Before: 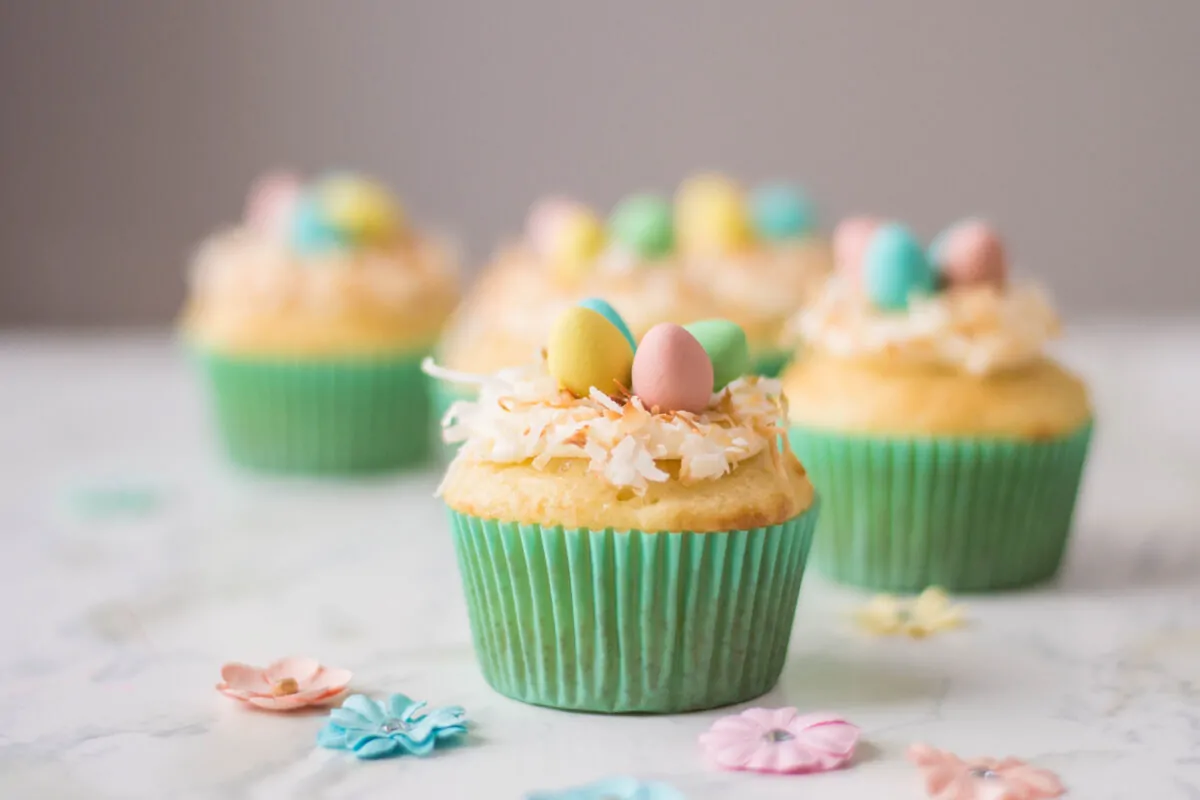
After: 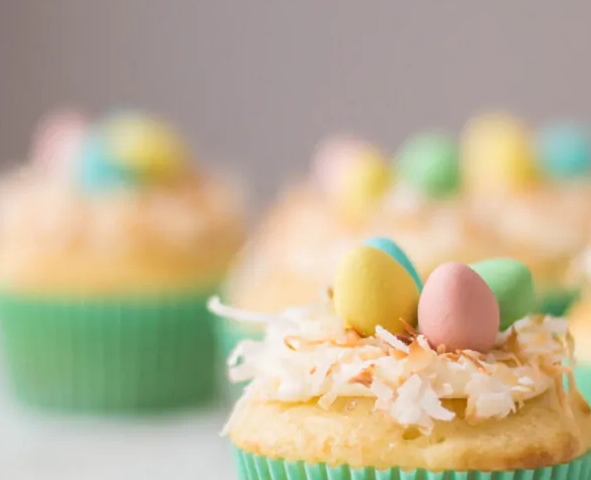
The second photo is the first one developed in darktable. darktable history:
crop: left 17.835%, top 7.675%, right 32.881%, bottom 32.213%
white balance: emerald 1
